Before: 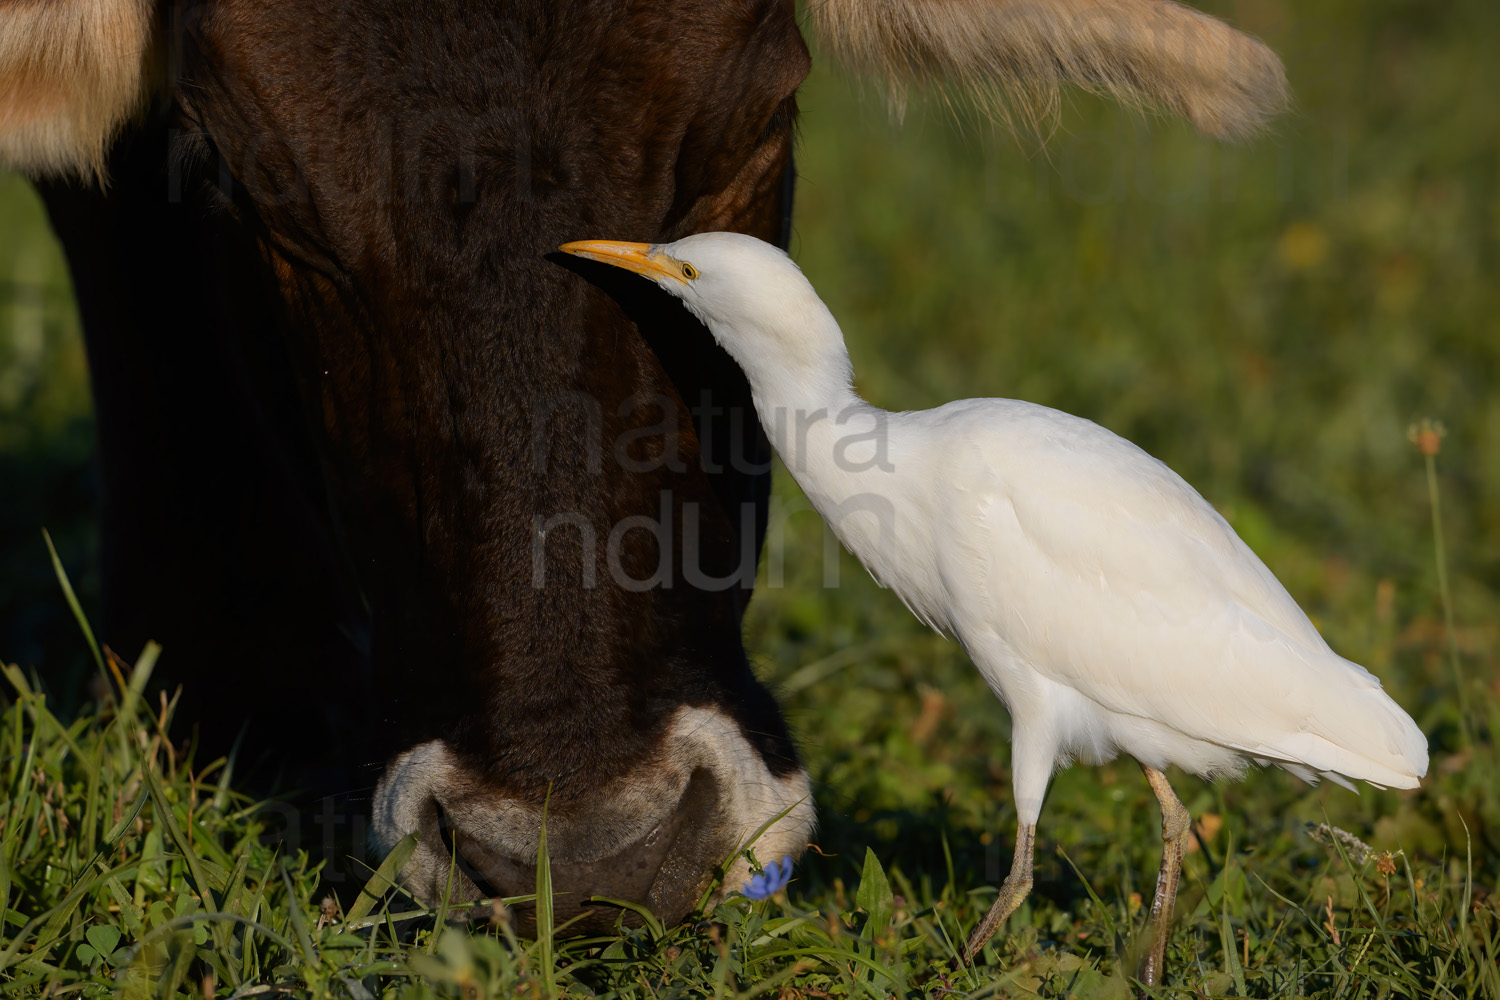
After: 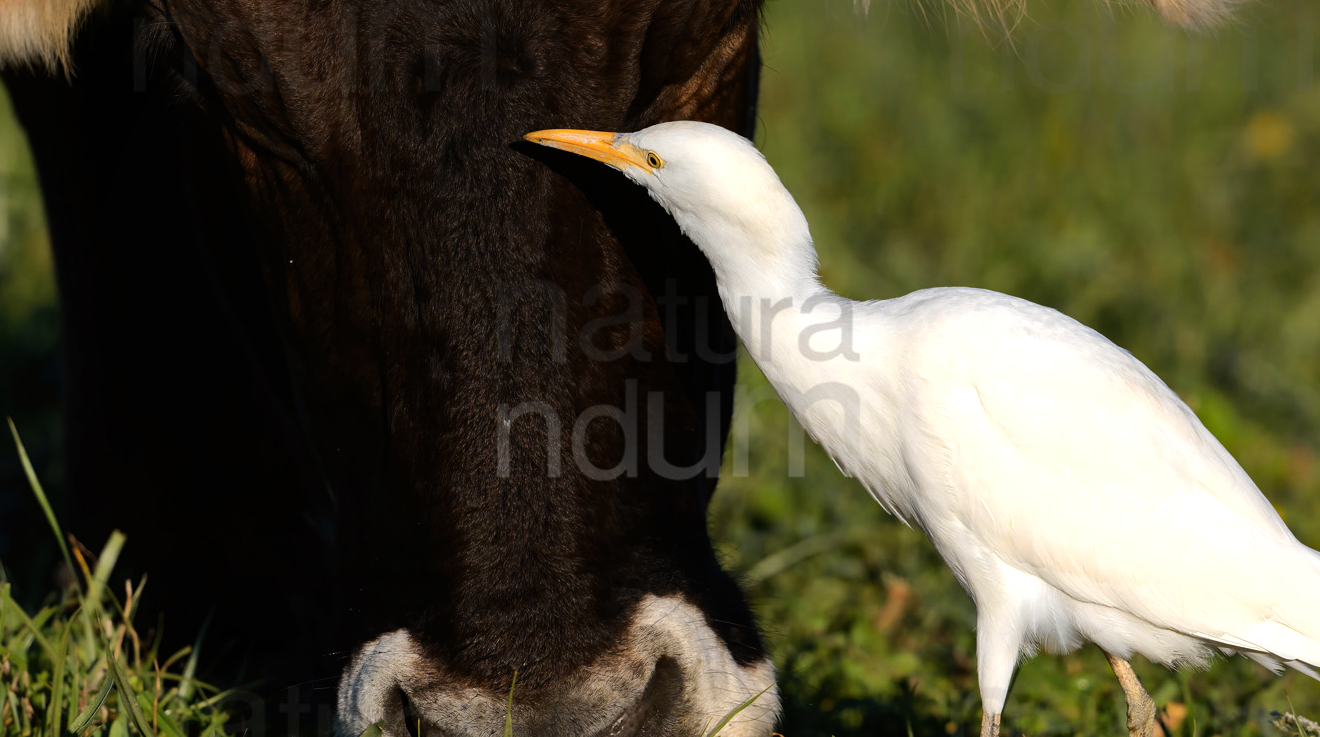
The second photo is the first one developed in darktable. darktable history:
crop and rotate: left 2.378%, top 11.155%, right 9.615%, bottom 15.084%
shadows and highlights: shadows 30.71, highlights -62.45, soften with gaussian
tone equalizer: -8 EV -0.733 EV, -7 EV -0.689 EV, -6 EV -0.603 EV, -5 EV -0.405 EV, -3 EV 0.372 EV, -2 EV 0.6 EV, -1 EV 0.675 EV, +0 EV 0.748 EV
